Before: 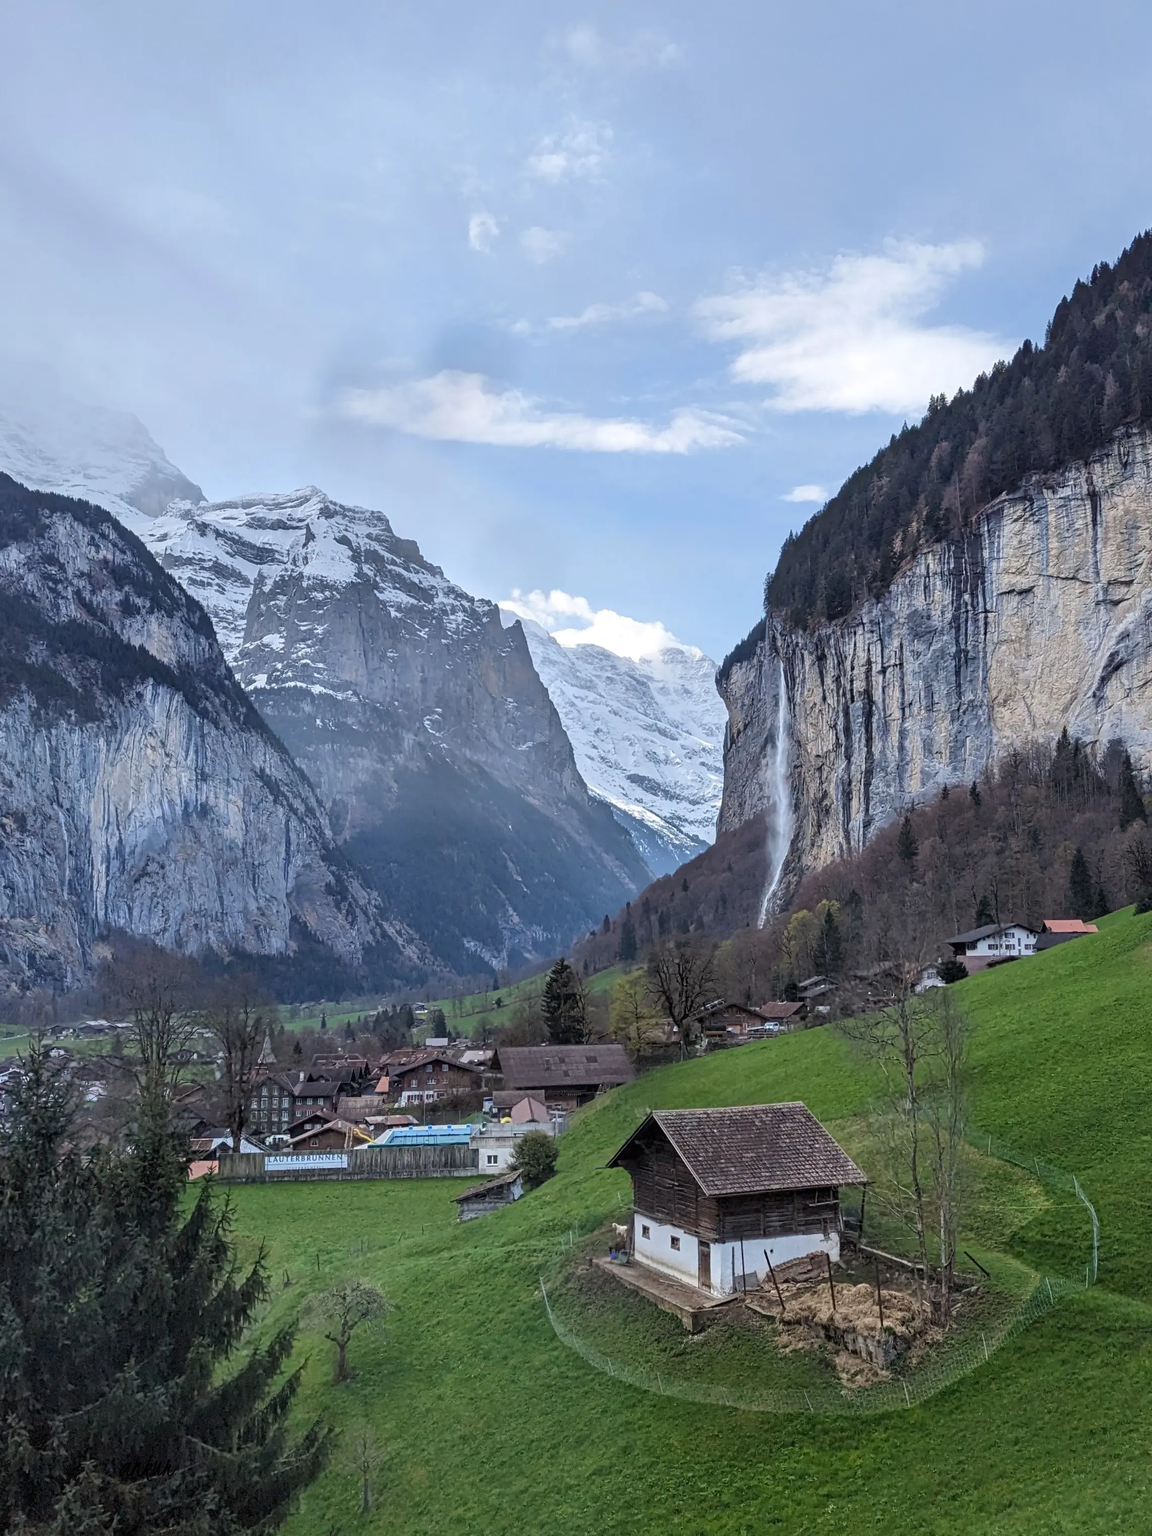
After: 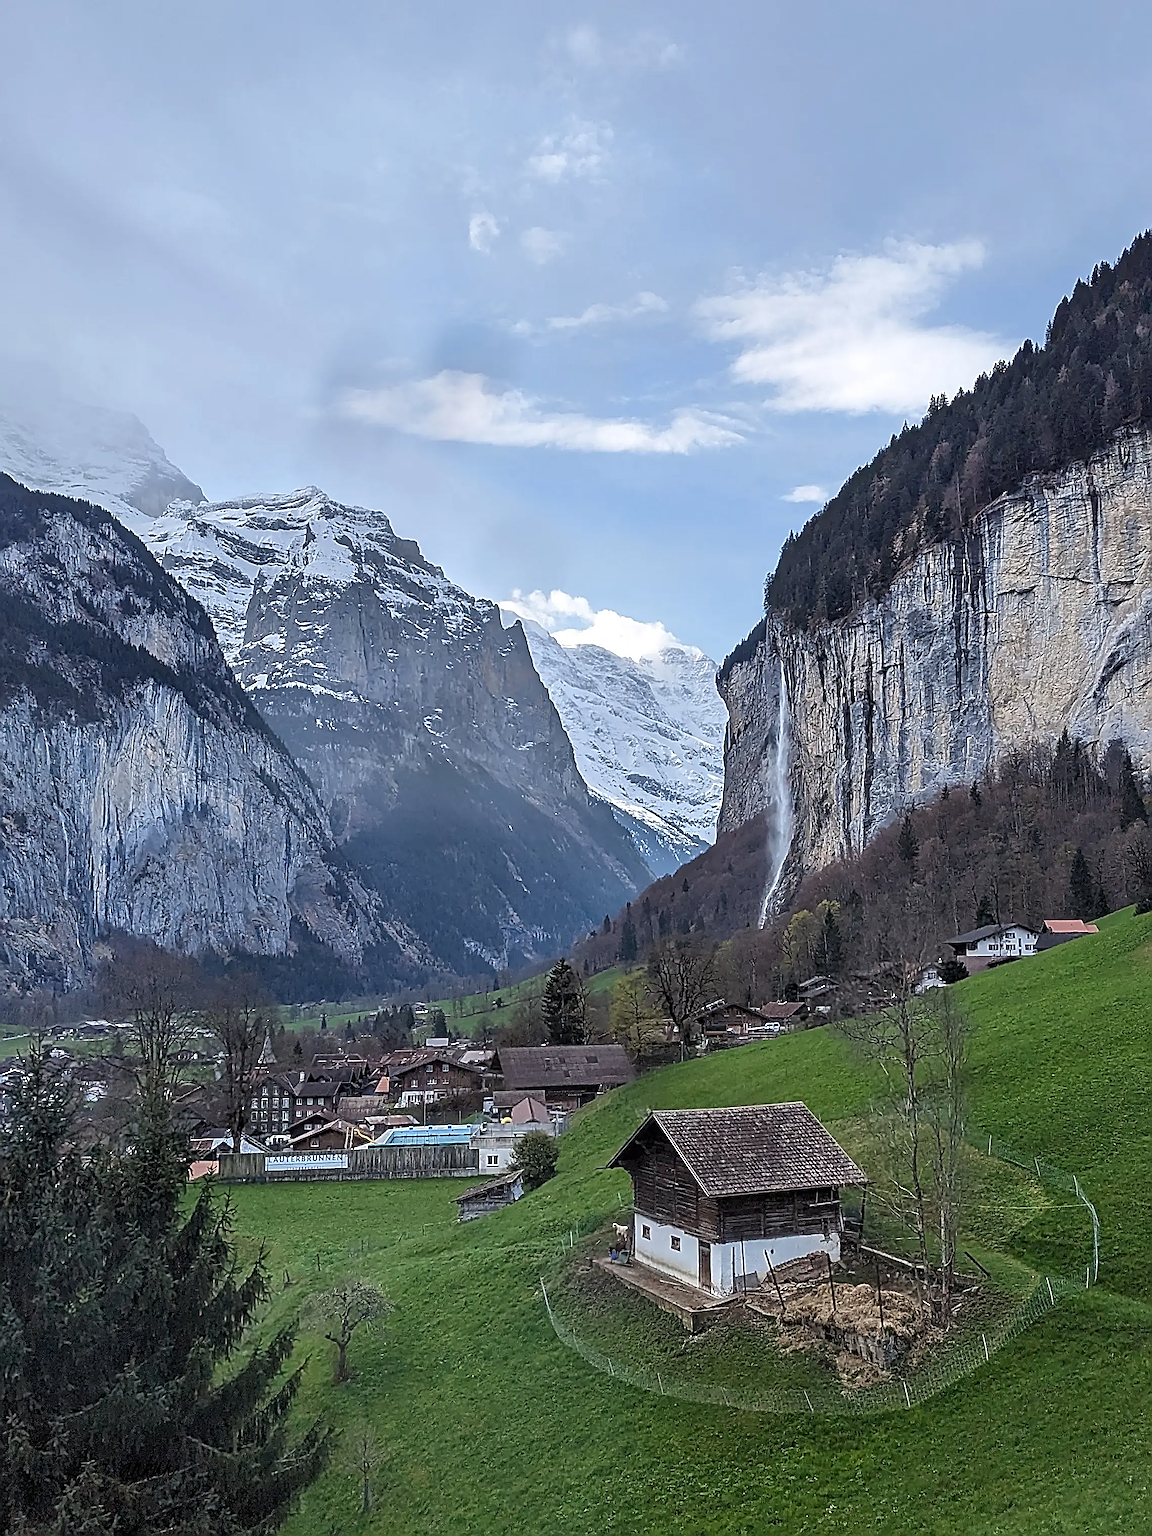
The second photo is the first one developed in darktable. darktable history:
sharpen: amount 2
base curve: curves: ch0 [(0, 0) (0.303, 0.277) (1, 1)]
